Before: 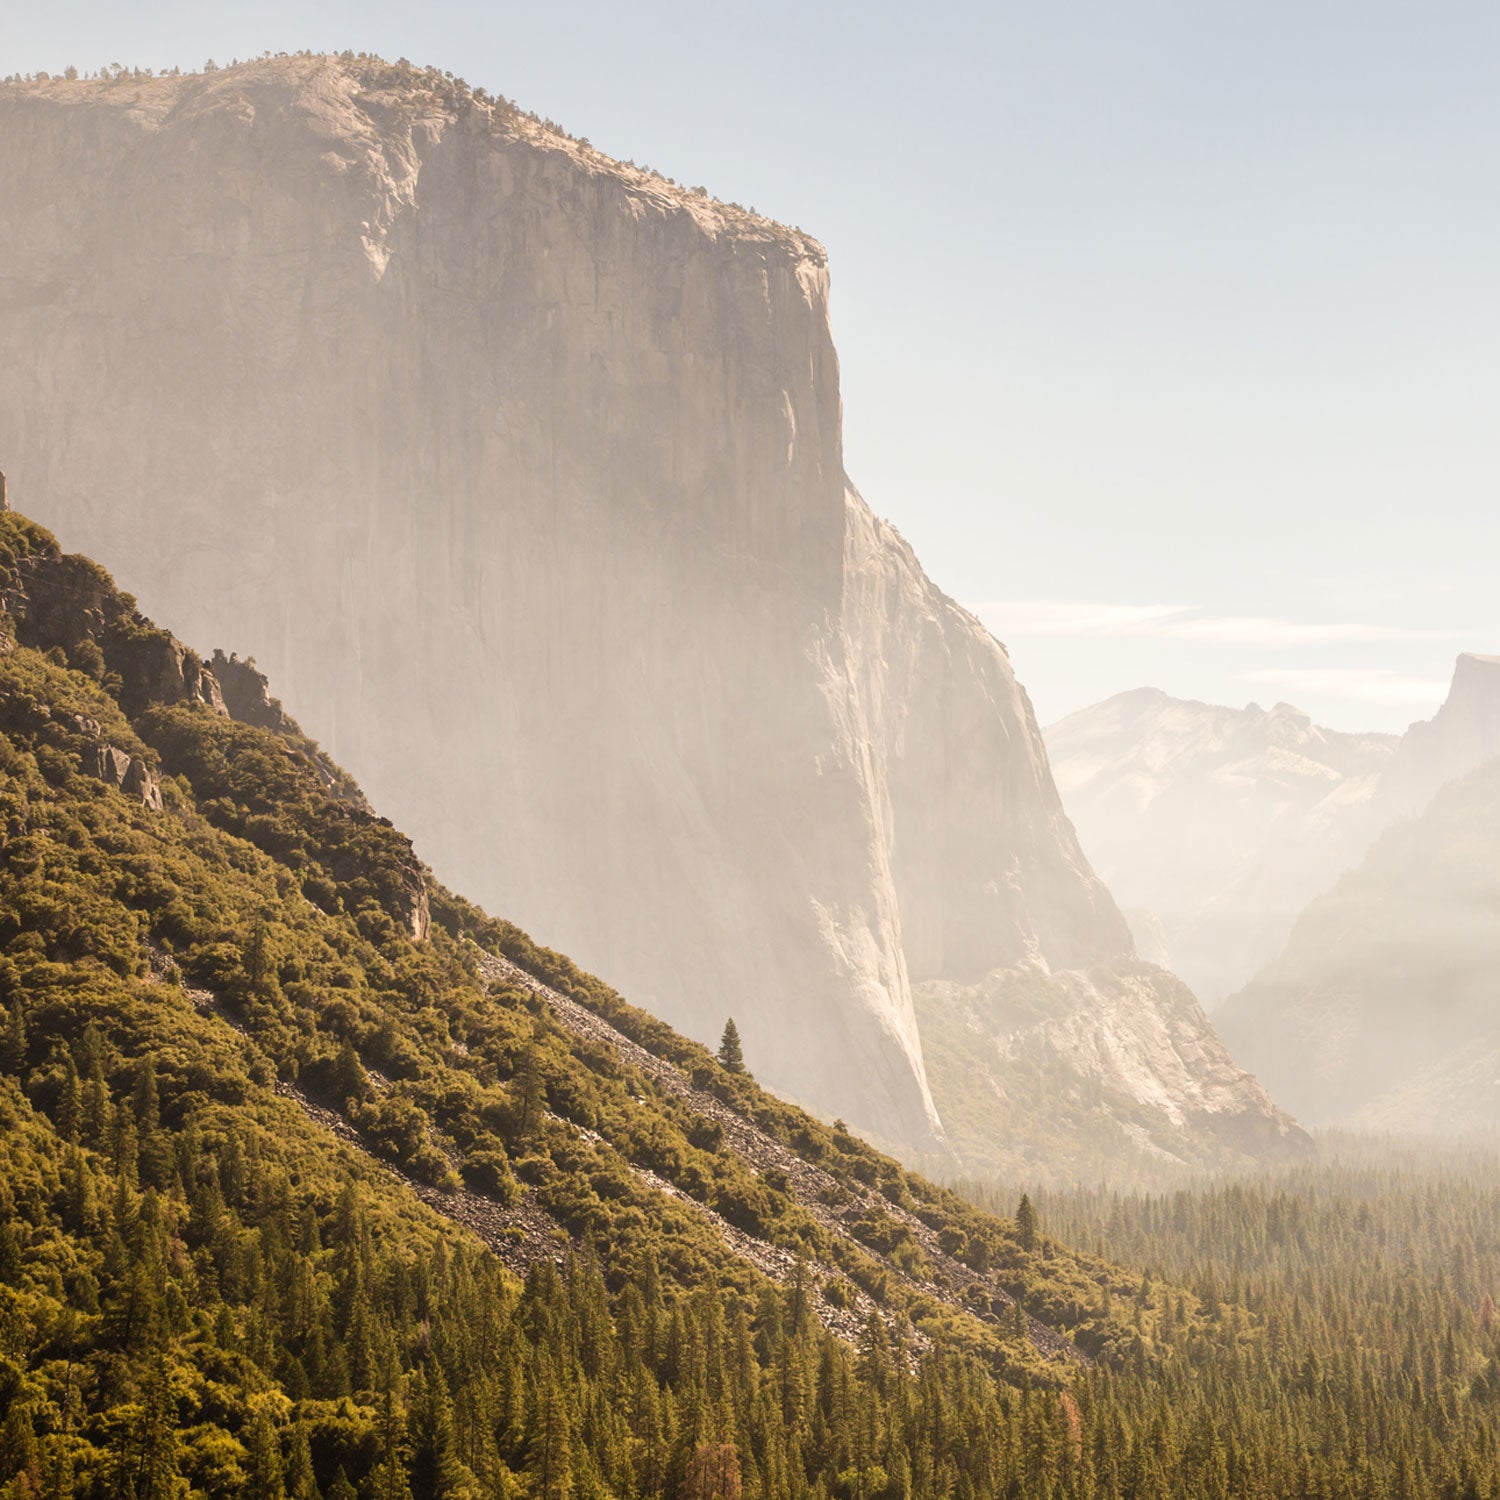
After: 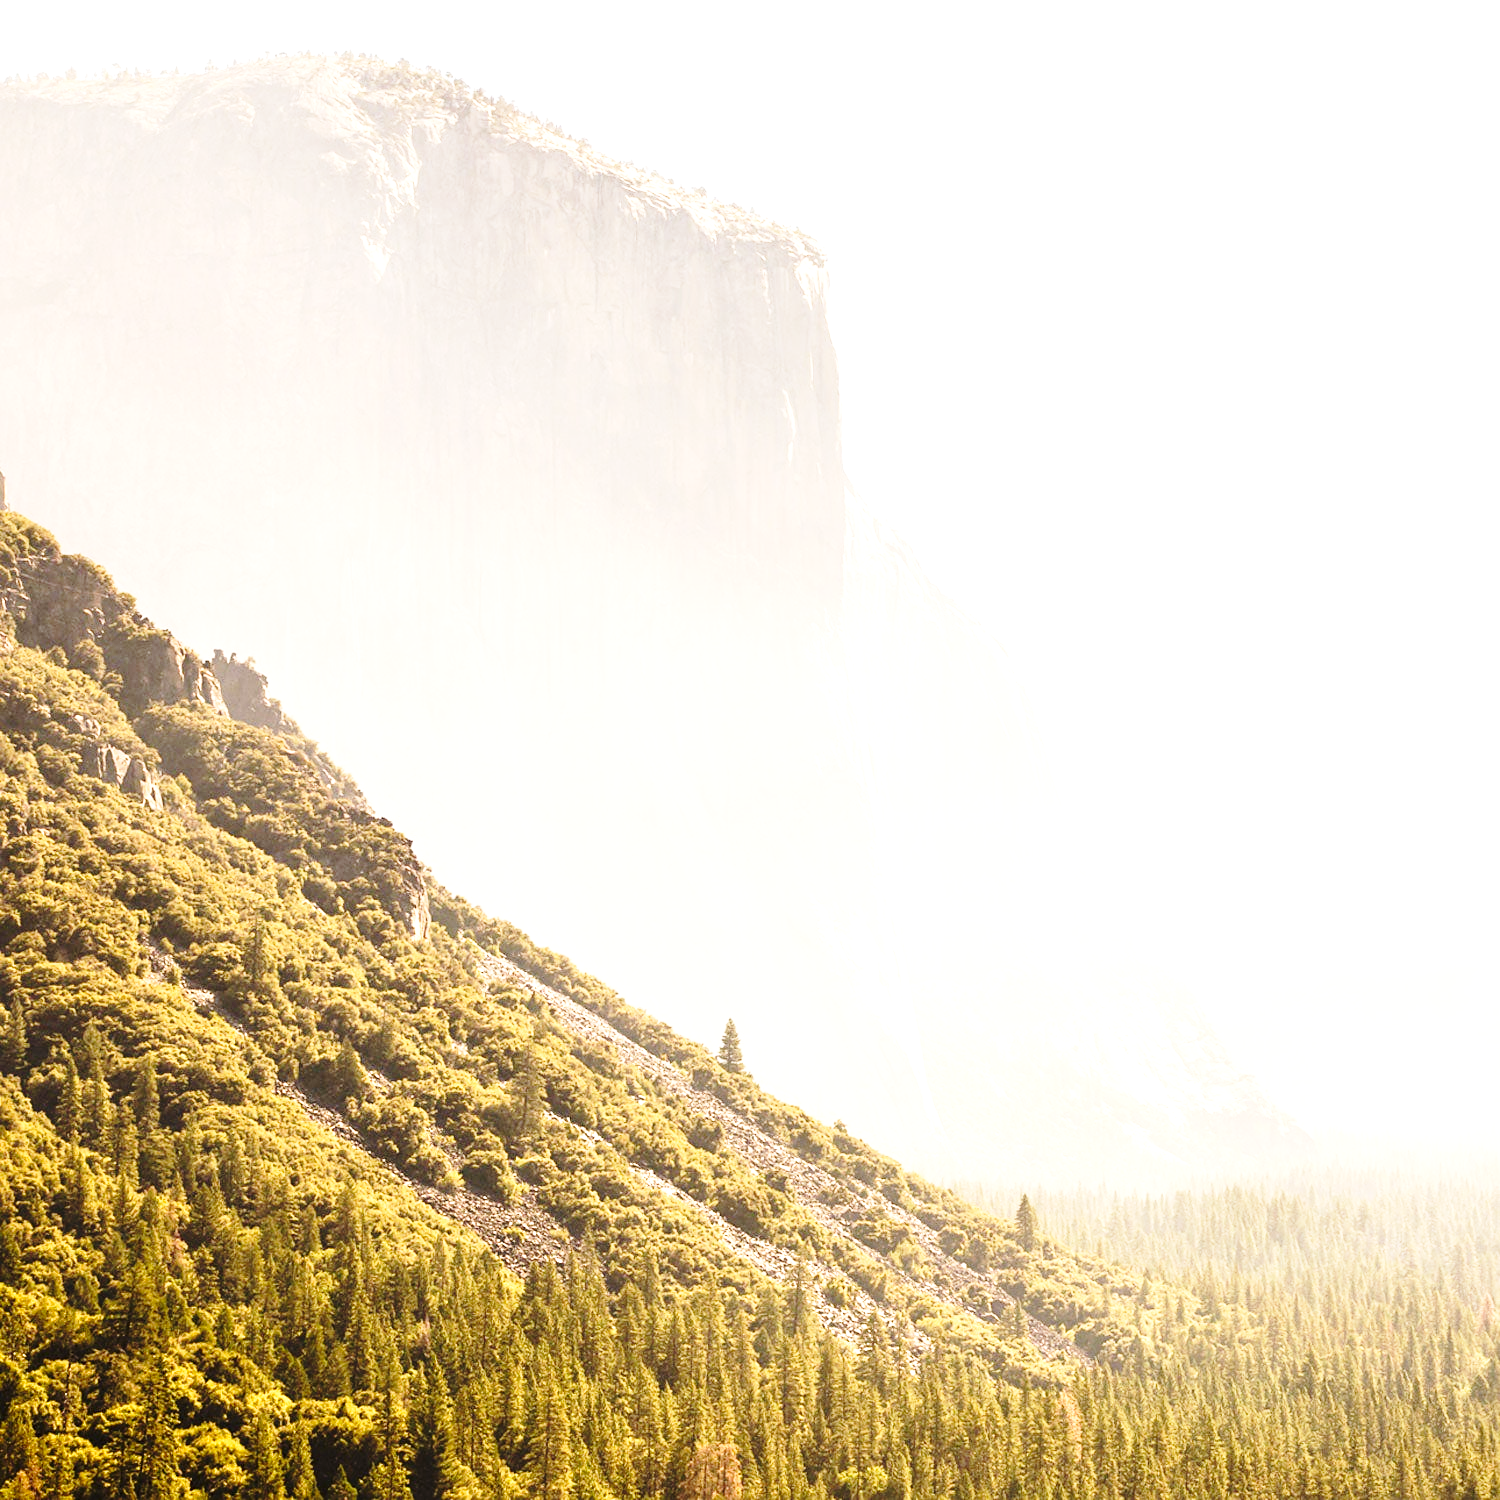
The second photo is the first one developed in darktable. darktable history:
sharpen: amount 0.203
exposure: black level correction 0, exposure 1 EV, compensate highlight preservation false
base curve: curves: ch0 [(0, 0) (0.028, 0.03) (0.121, 0.232) (0.46, 0.748) (0.859, 0.968) (1, 1)], exposure shift 0.01, preserve colors none
